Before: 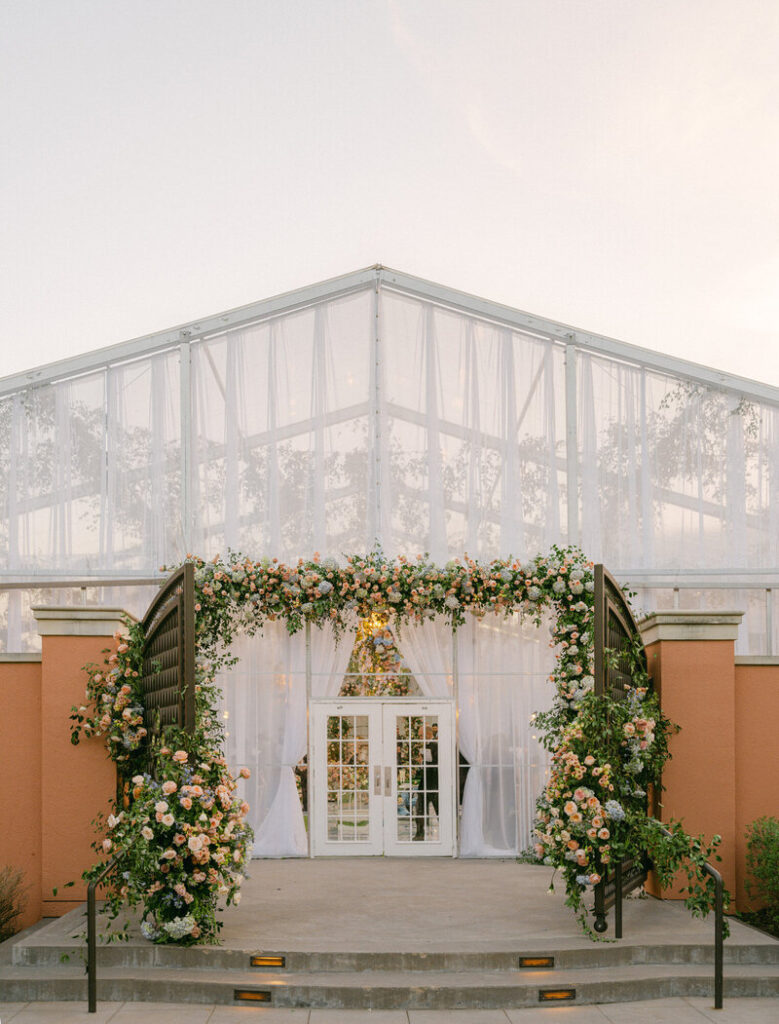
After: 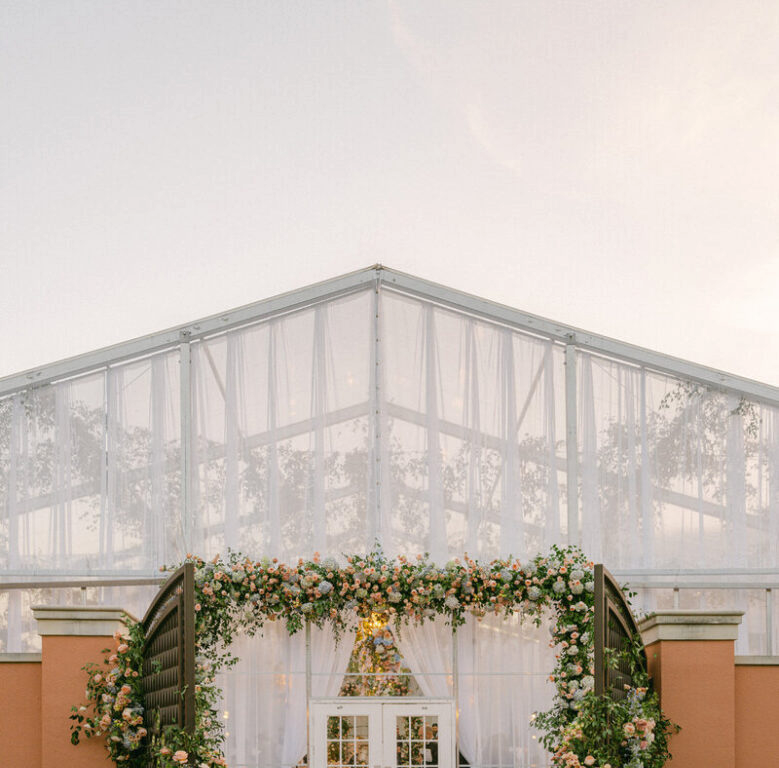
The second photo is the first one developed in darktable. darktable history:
crop: bottom 24.988%
shadows and highlights: shadows 37.27, highlights -28.18, soften with gaussian
